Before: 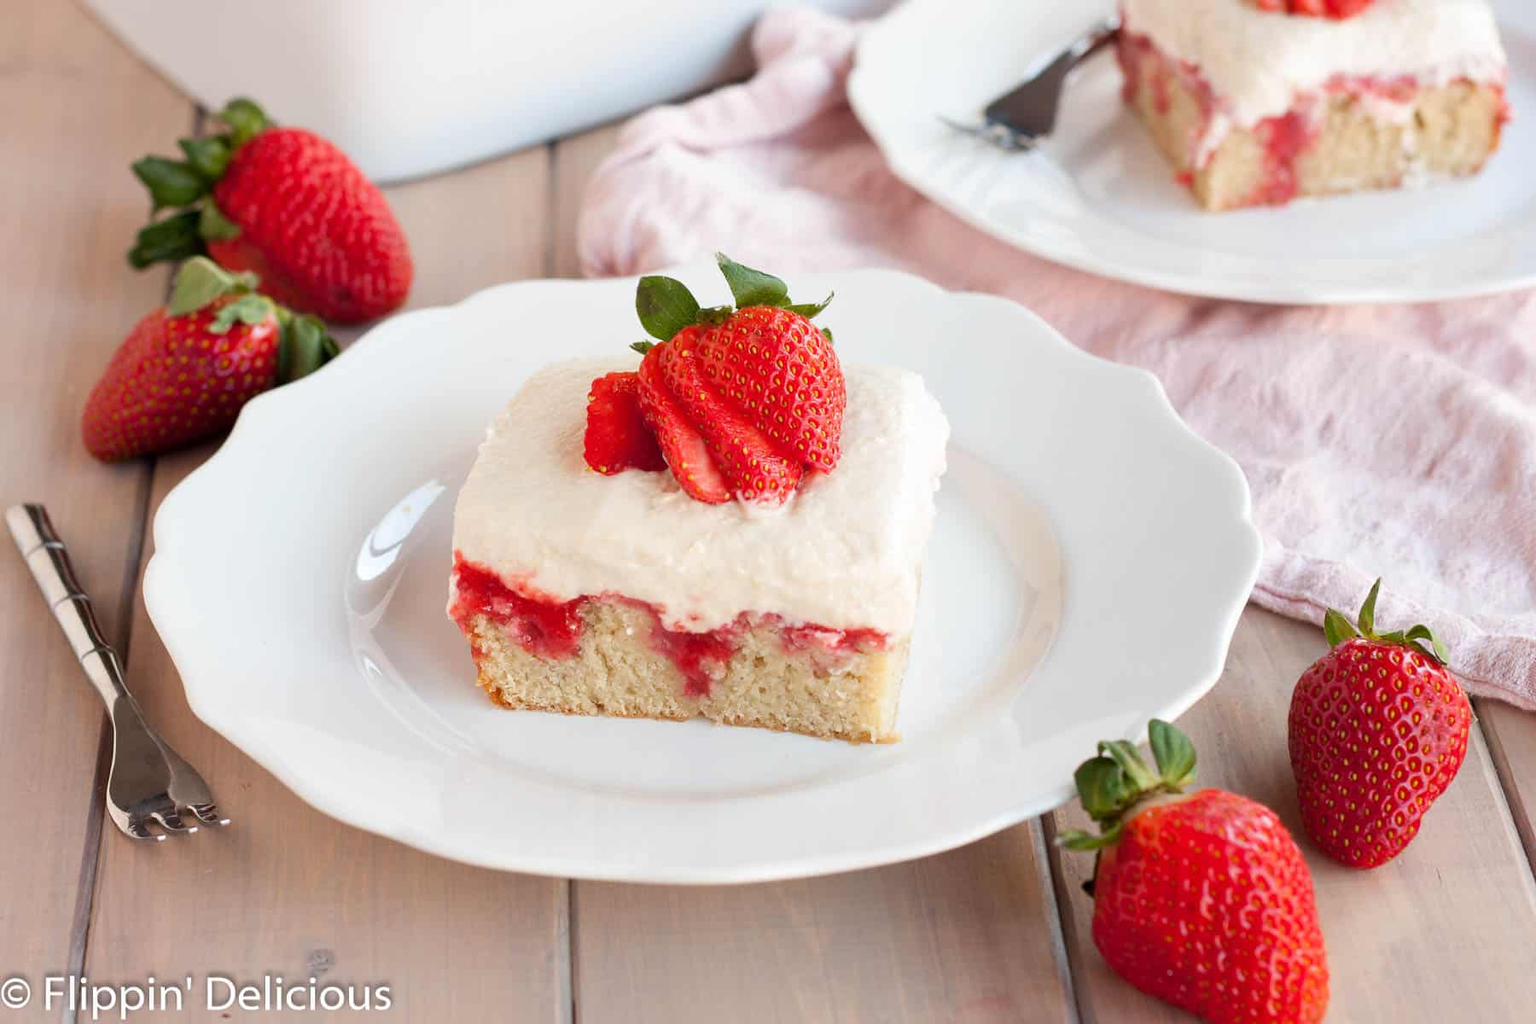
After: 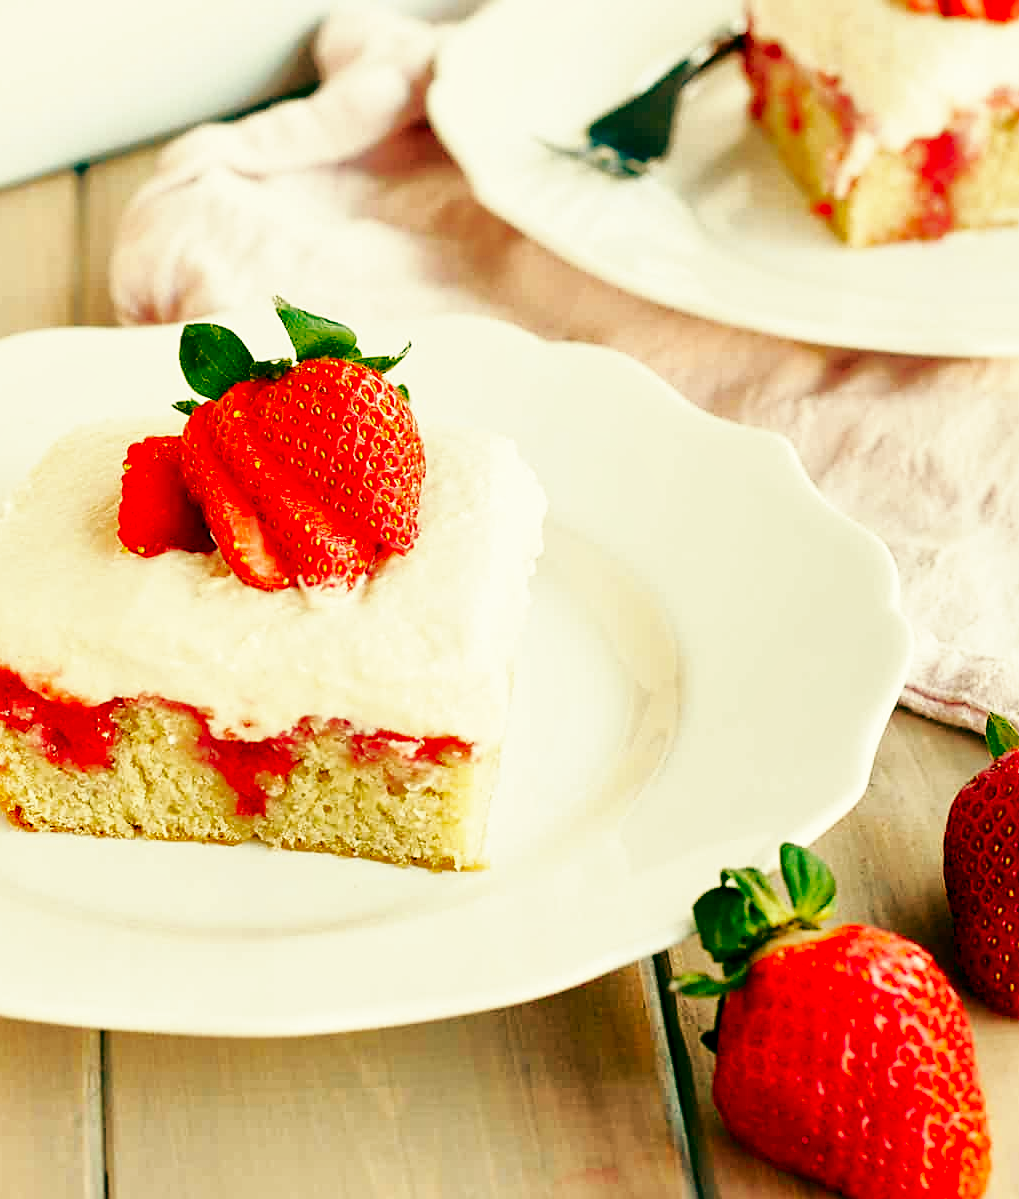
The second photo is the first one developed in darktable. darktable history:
local contrast: mode bilateral grid, contrast 10, coarseness 25, detail 110%, midtone range 0.2
base curve: curves: ch0 [(0, 0) (0.007, 0.004) (0.027, 0.03) (0.046, 0.07) (0.207, 0.54) (0.442, 0.872) (0.673, 0.972) (1, 1)], preserve colors none
shadows and highlights: shadows 30
contrast brightness saturation: contrast 0.13, brightness -0.24, saturation 0.14
crop: left 31.458%, top 0%, right 11.876%
color balance: mode lift, gamma, gain (sRGB), lift [1, 0.69, 1, 1], gamma [1, 1.482, 1, 1], gain [1, 1, 1, 0.802]
sharpen: on, module defaults
exposure: exposure -0.36 EV, compensate highlight preservation false
